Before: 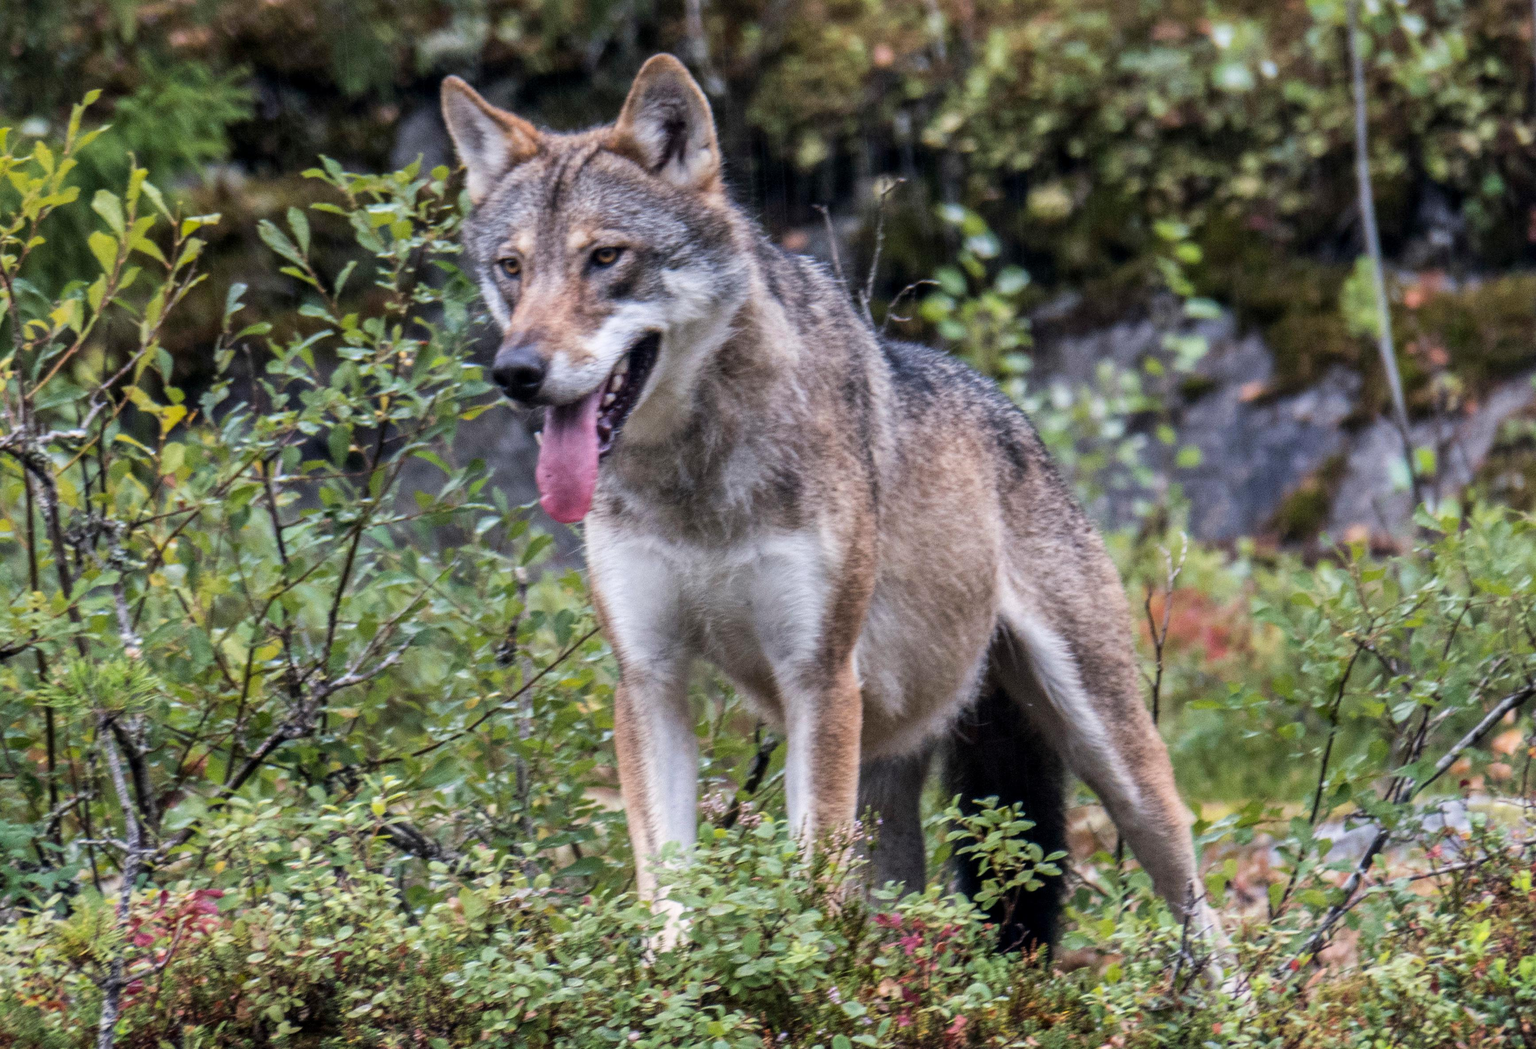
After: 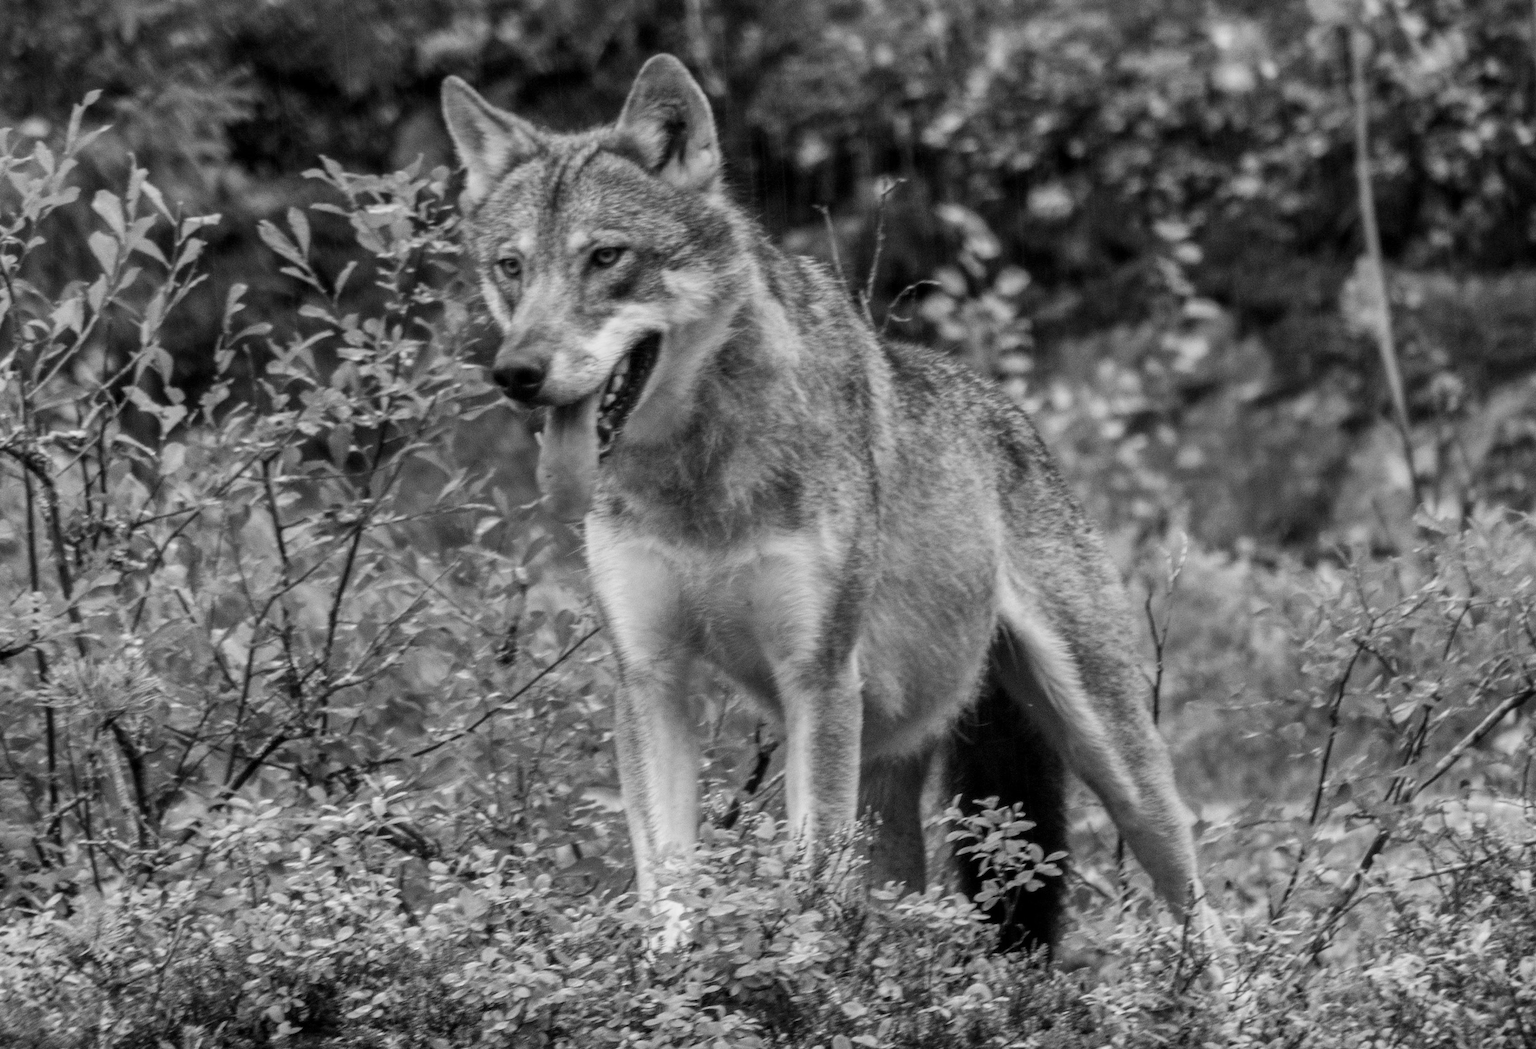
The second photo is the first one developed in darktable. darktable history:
monochrome: a -71.75, b 75.82
tone equalizer: on, module defaults
